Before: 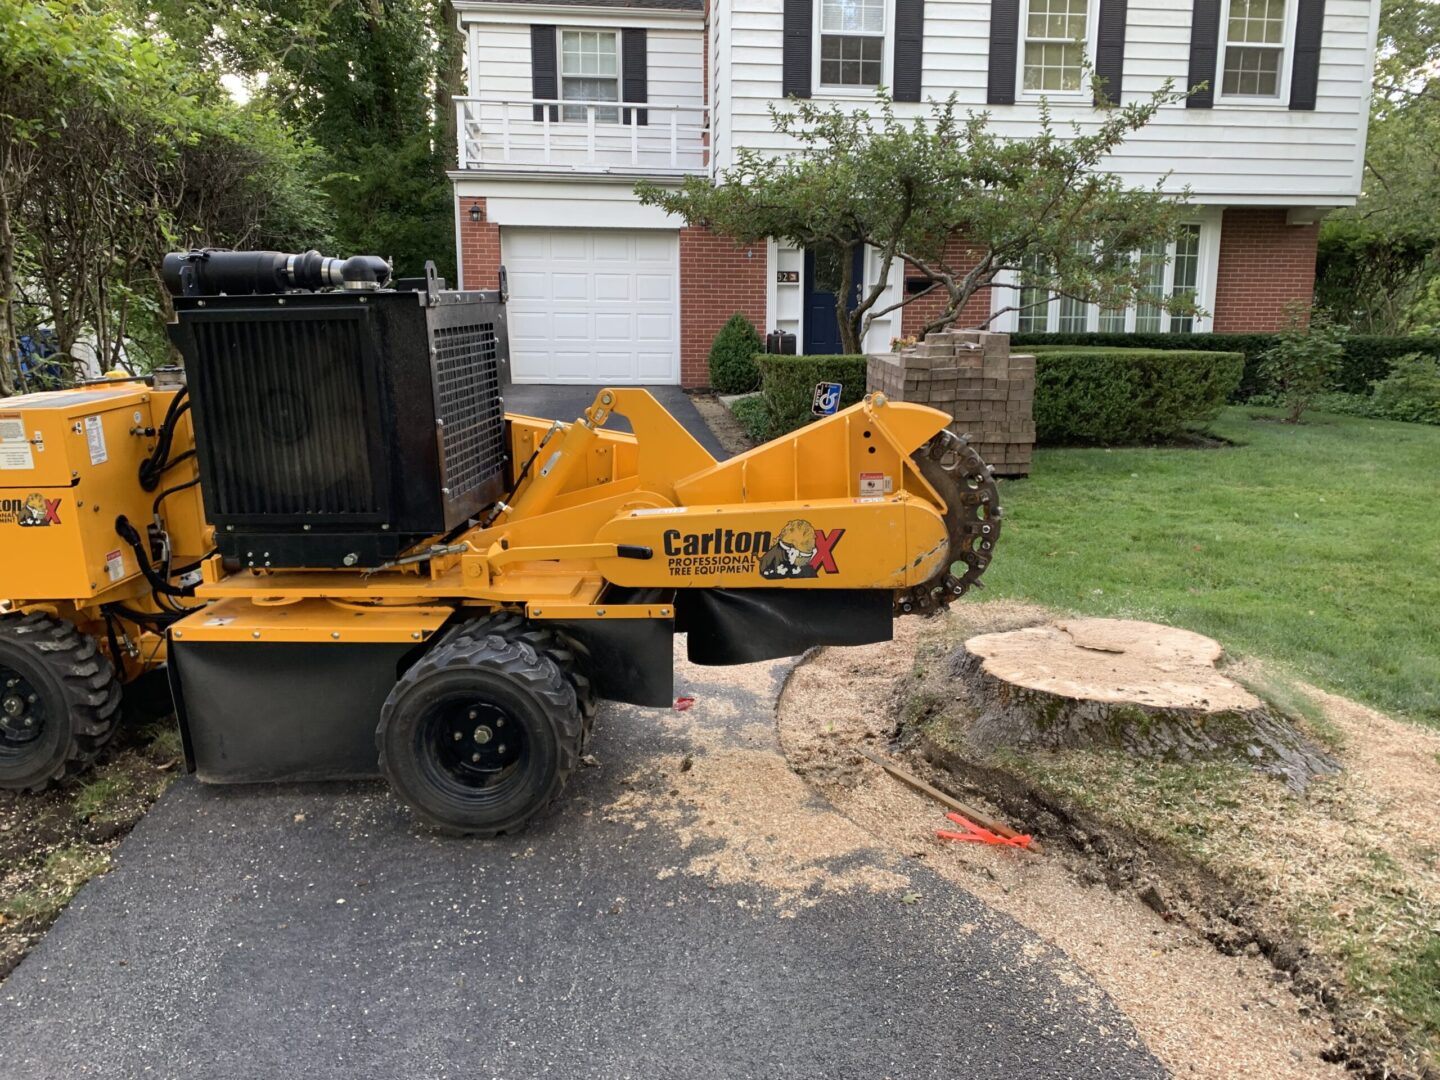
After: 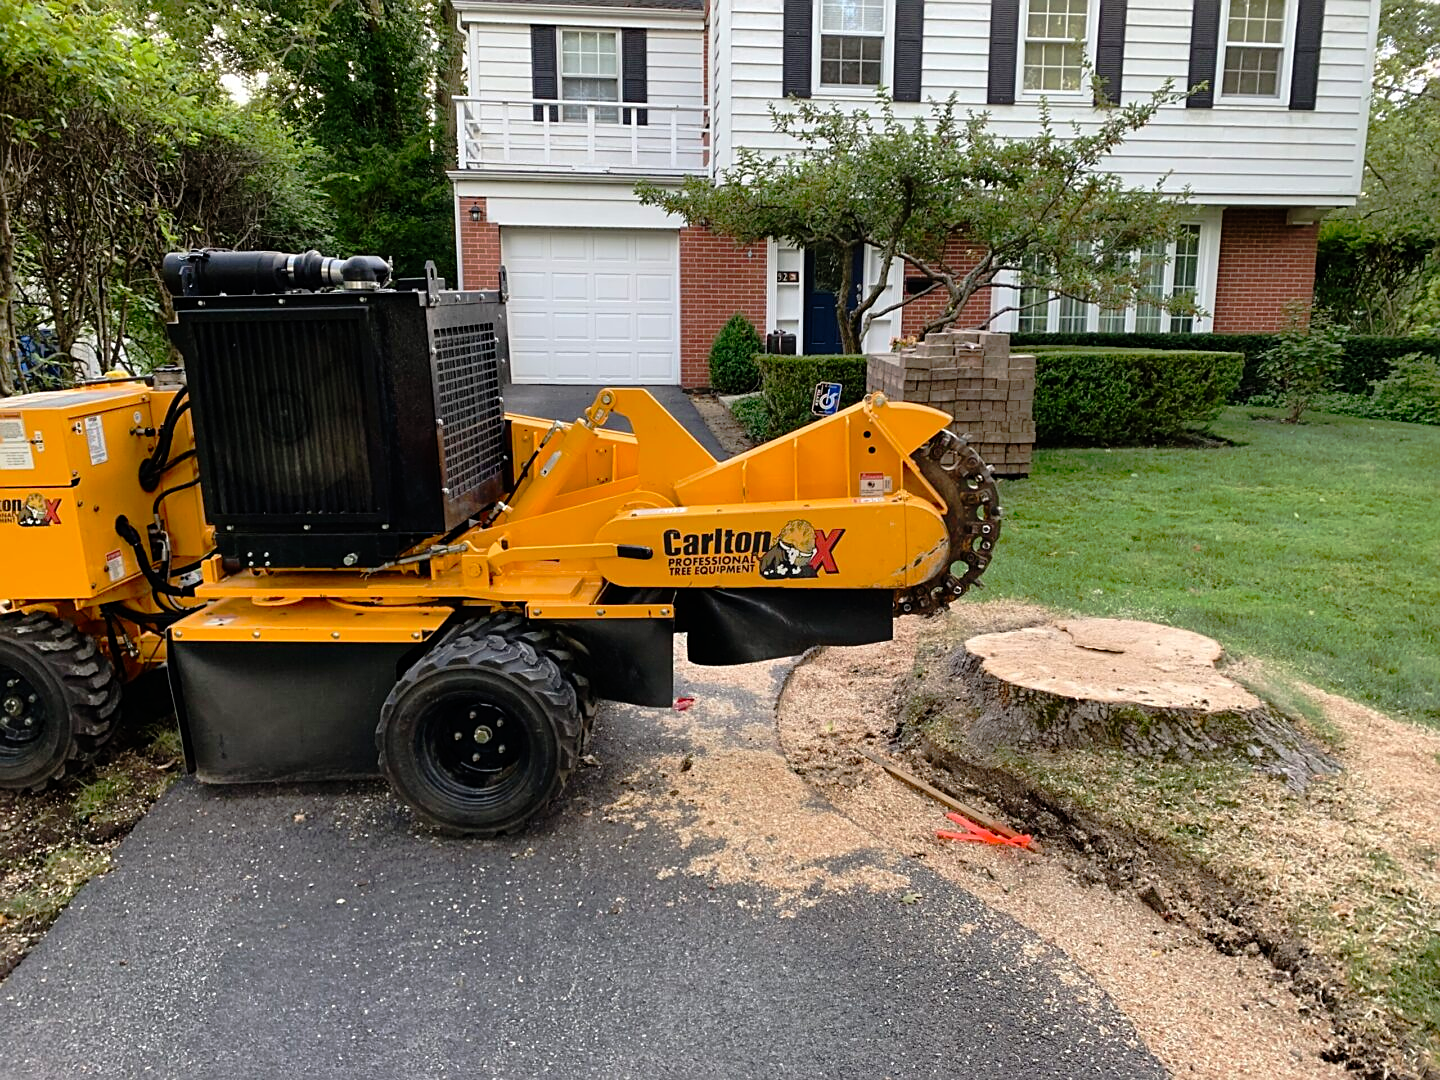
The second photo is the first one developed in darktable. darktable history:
sharpen: on, module defaults
tone curve: curves: ch0 [(0, 0) (0.126, 0.061) (0.362, 0.382) (0.498, 0.498) (0.706, 0.712) (1, 1)]; ch1 [(0, 0) (0.5, 0.497) (0.55, 0.578) (1, 1)]; ch2 [(0, 0) (0.44, 0.424) (0.489, 0.486) (0.537, 0.538) (1, 1)], preserve colors none
